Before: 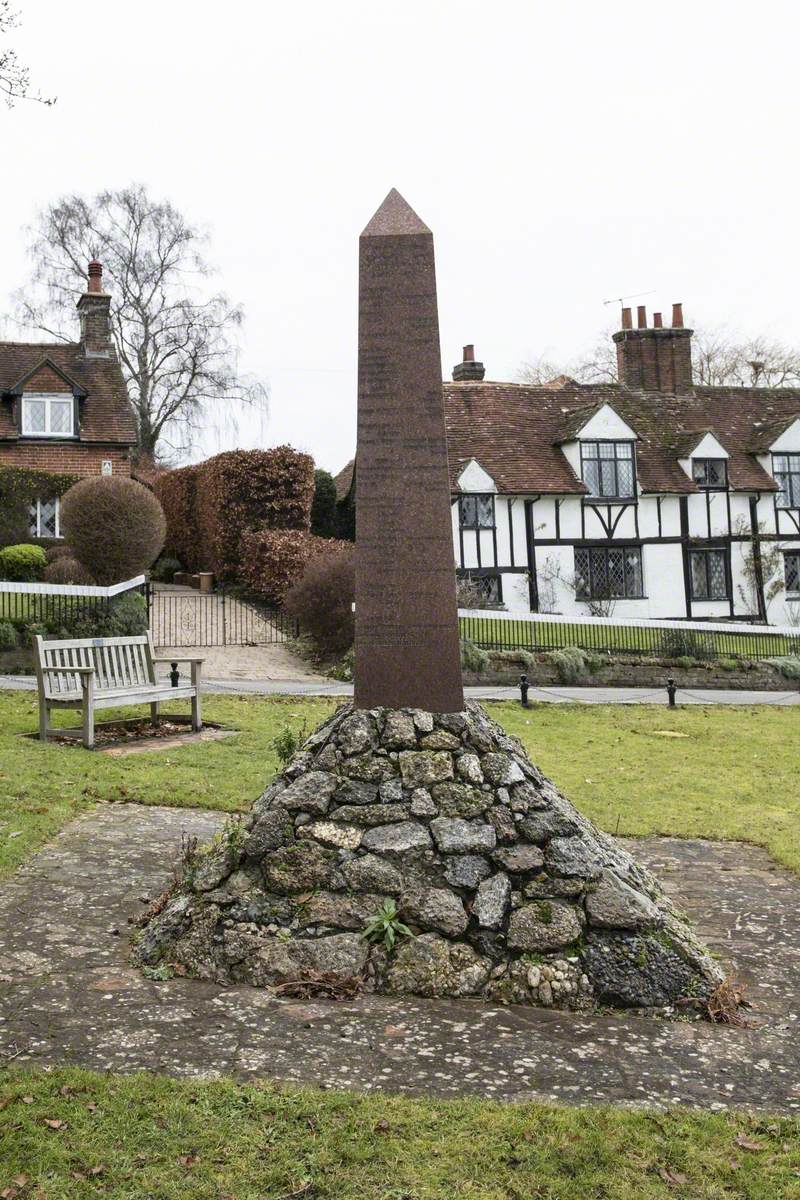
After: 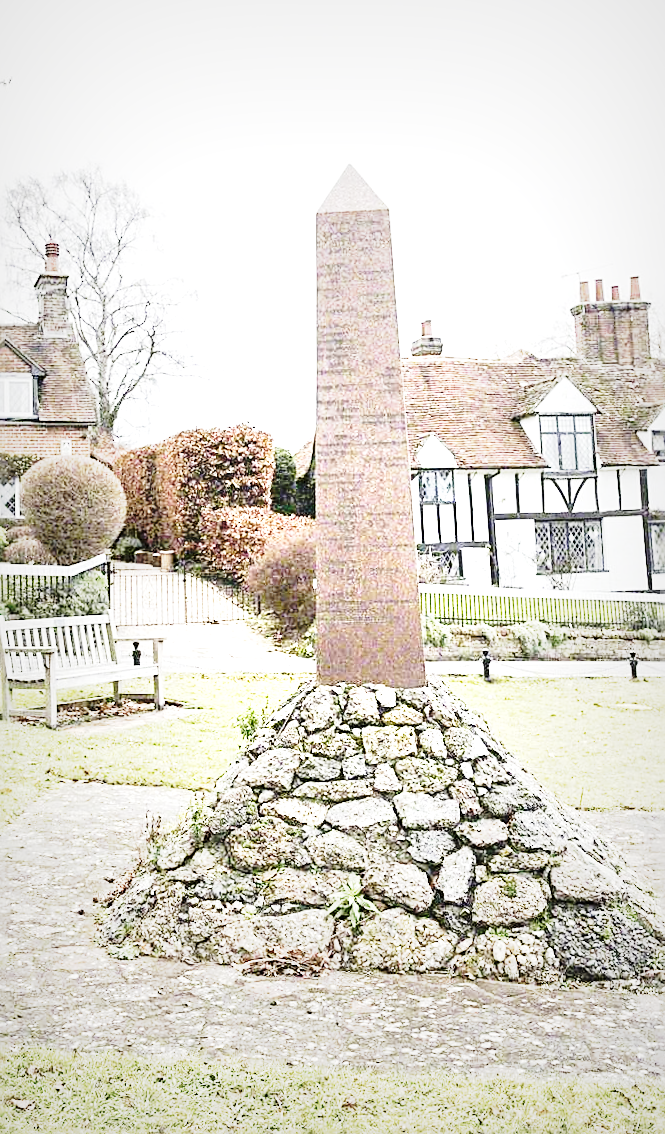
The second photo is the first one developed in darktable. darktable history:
vignetting: fall-off start 19%, fall-off radius 137.3%, width/height ratio 0.621, shape 0.589
crop and rotate: angle 0.699°, left 4.147%, top 1.17%, right 11.168%, bottom 2.562%
exposure: black level correction 0, exposure 1.961 EV, compensate highlight preservation false
tone equalizer: -8 EV -0.455 EV, -7 EV -0.423 EV, -6 EV -0.37 EV, -5 EV -0.246 EV, -3 EV 0.24 EV, -2 EV 0.313 EV, -1 EV 0.395 EV, +0 EV 0.392 EV, mask exposure compensation -0.502 EV
sharpen: amount 0.584
base curve: curves: ch0 [(0, 0) (0.032, 0.037) (0.105, 0.228) (0.435, 0.76) (0.856, 0.983) (1, 1)], preserve colors none
